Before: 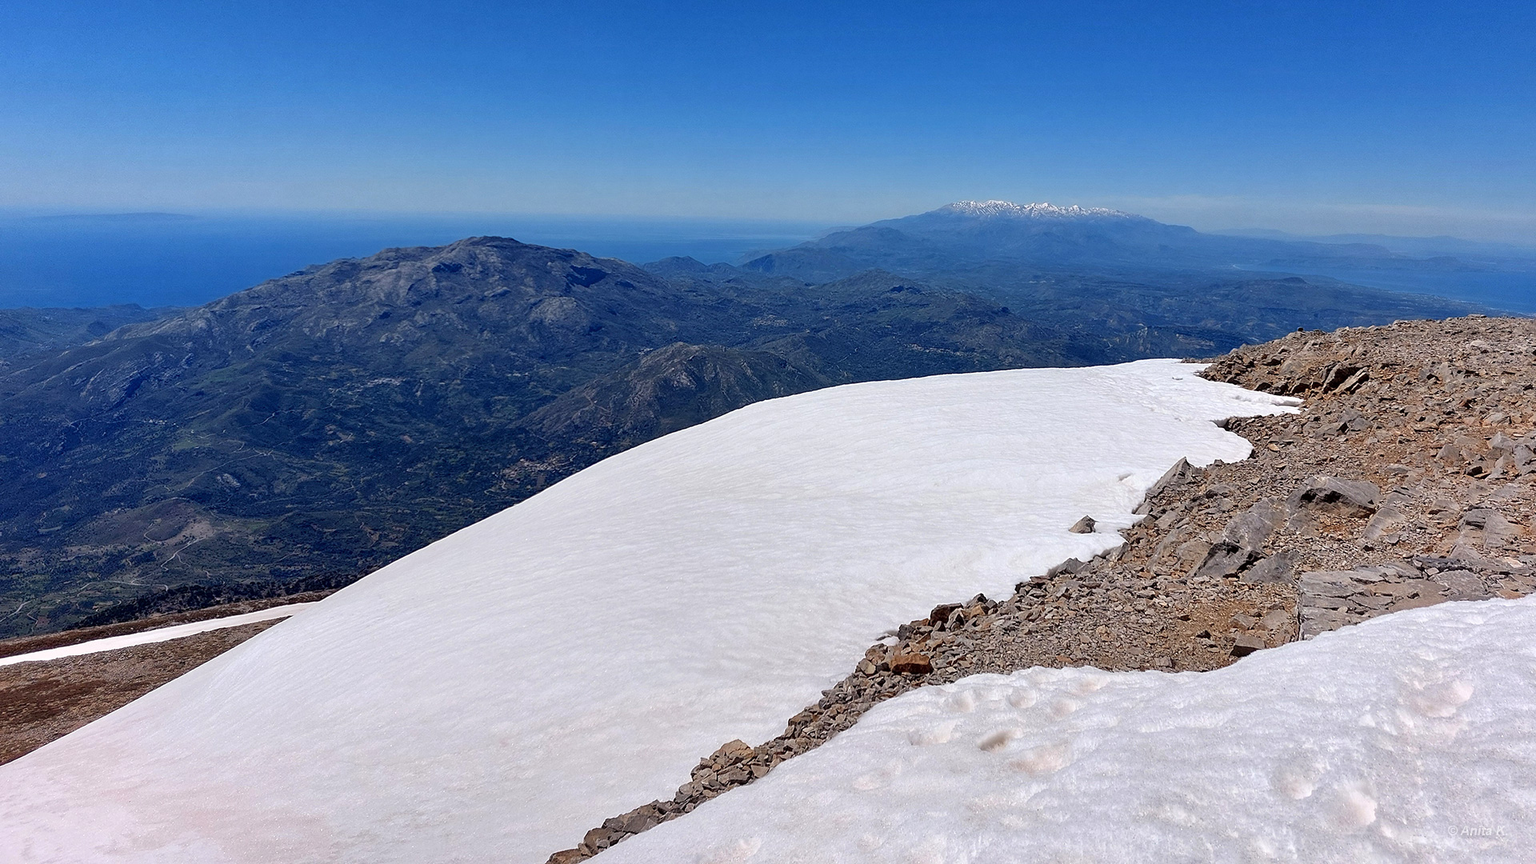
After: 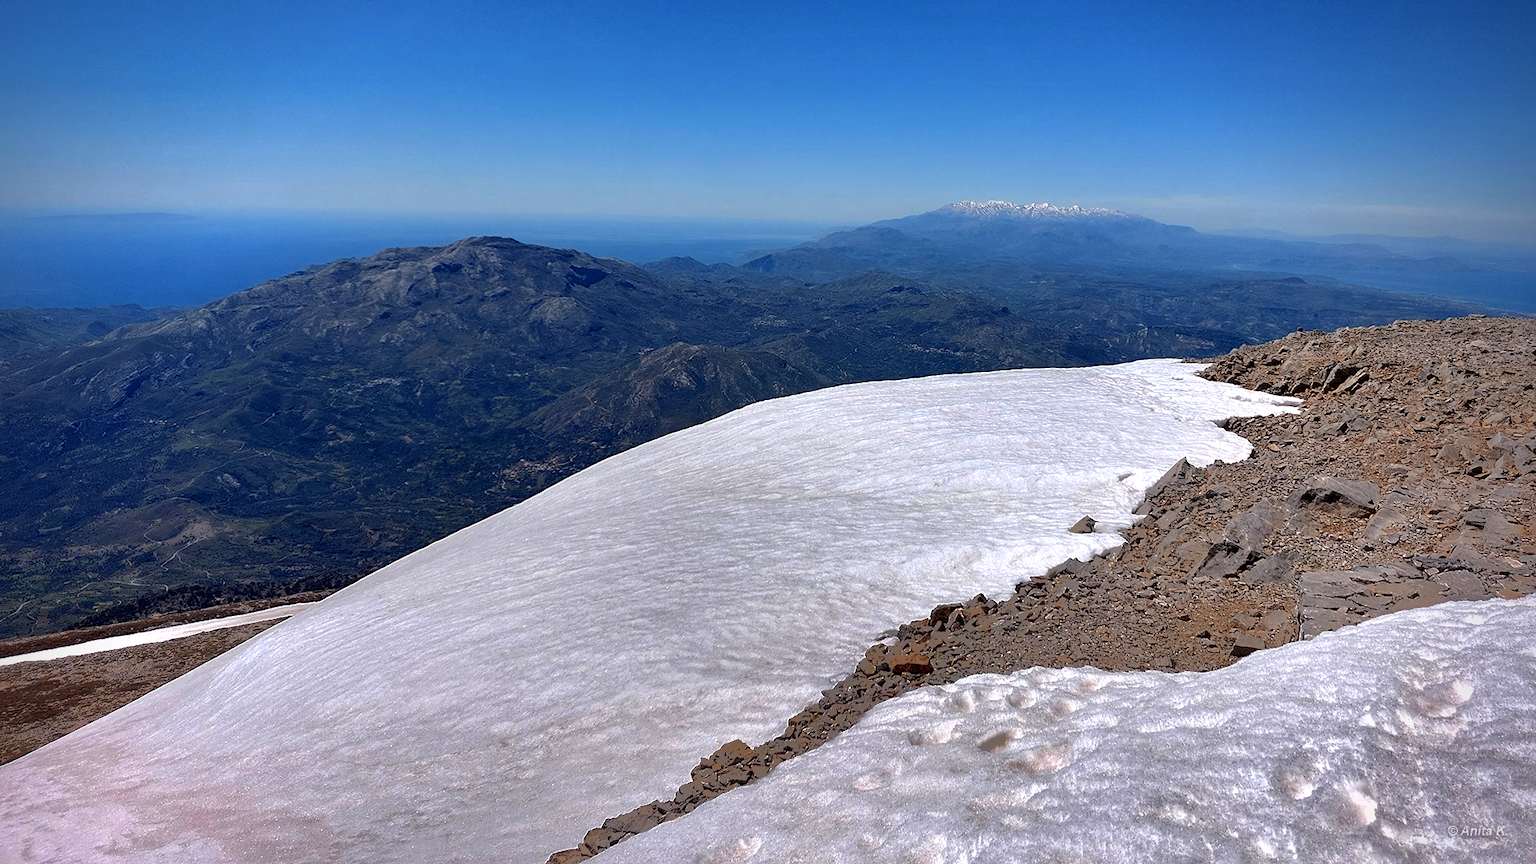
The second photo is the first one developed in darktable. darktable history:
tone equalizer: -8 EV -0.001 EV, -7 EV 0.001 EV, -6 EV -0.002 EV, -5 EV -0.003 EV, -4 EV -0.062 EV, -3 EV -0.222 EV, -2 EV -0.267 EV, -1 EV 0.105 EV, +0 EV 0.303 EV
shadows and highlights: shadows -19.91, highlights -73.15
vignetting: brightness -0.629, saturation -0.007, center (-0.028, 0.239)
